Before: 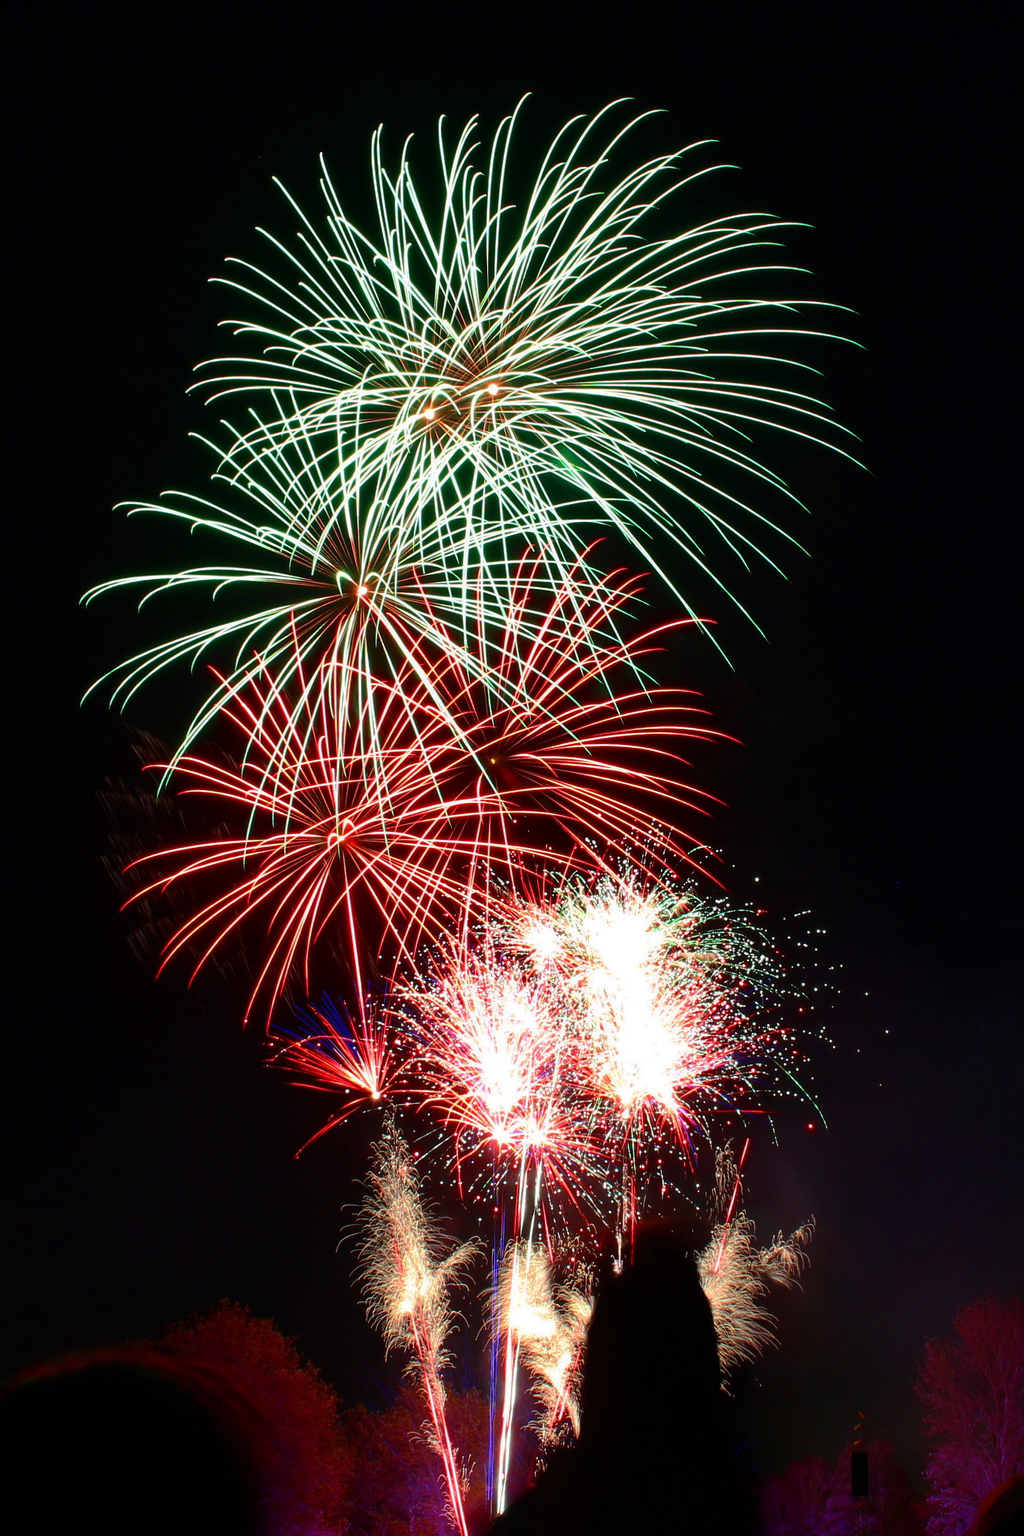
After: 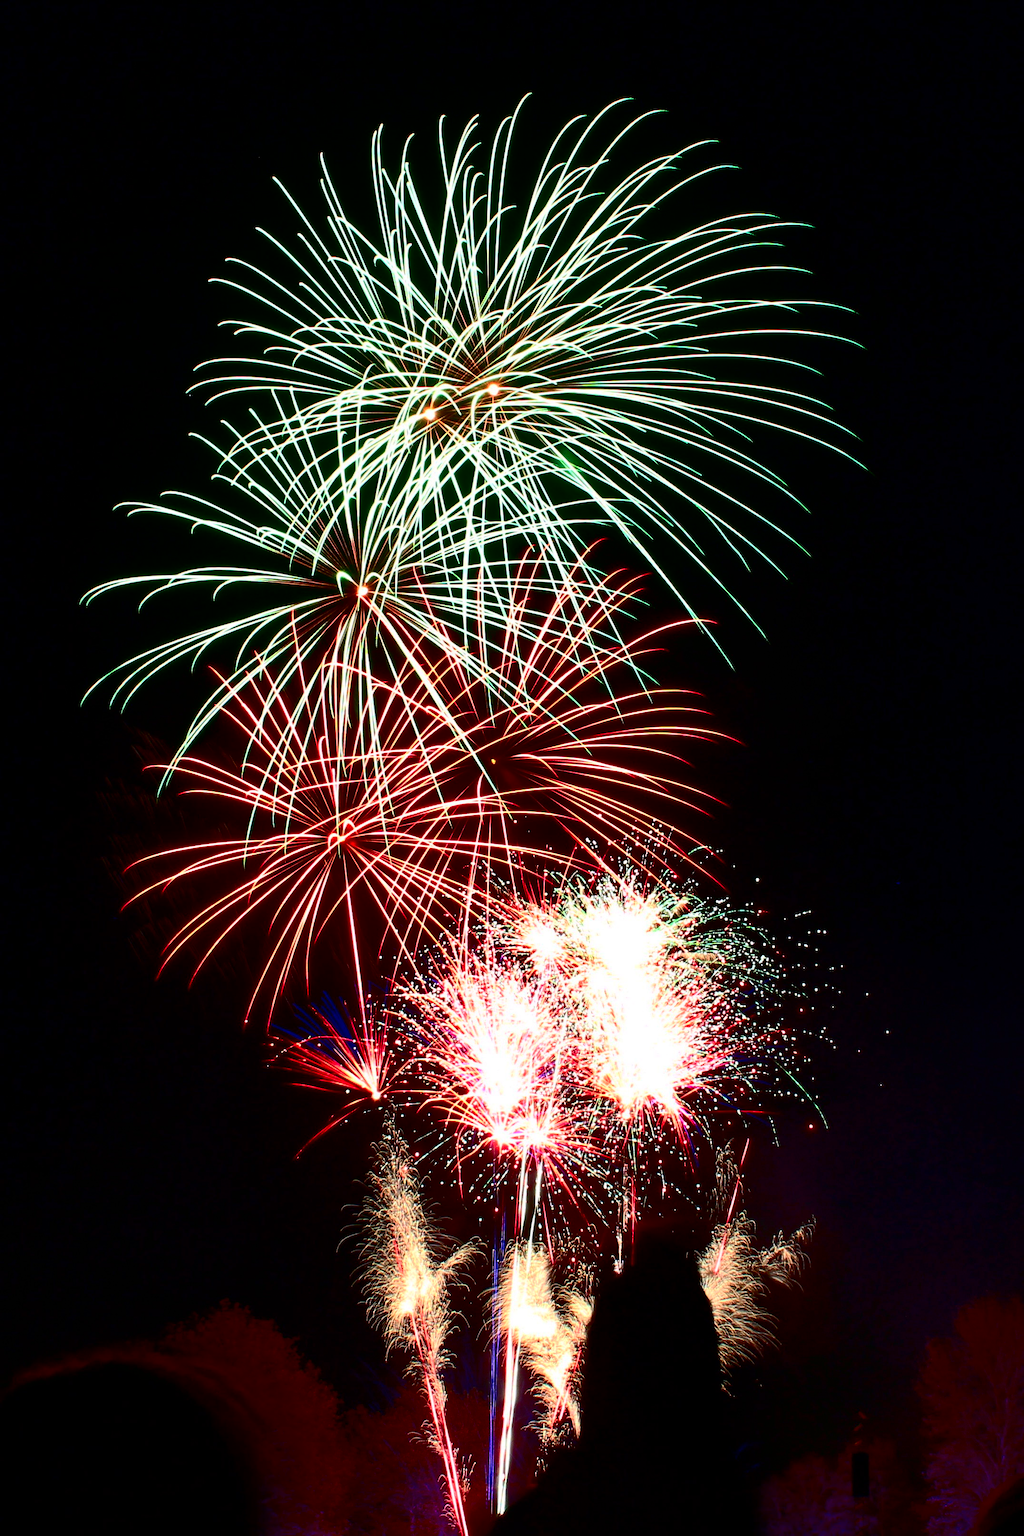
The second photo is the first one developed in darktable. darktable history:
contrast brightness saturation: contrast 0.328, brightness -0.074, saturation 0.167
